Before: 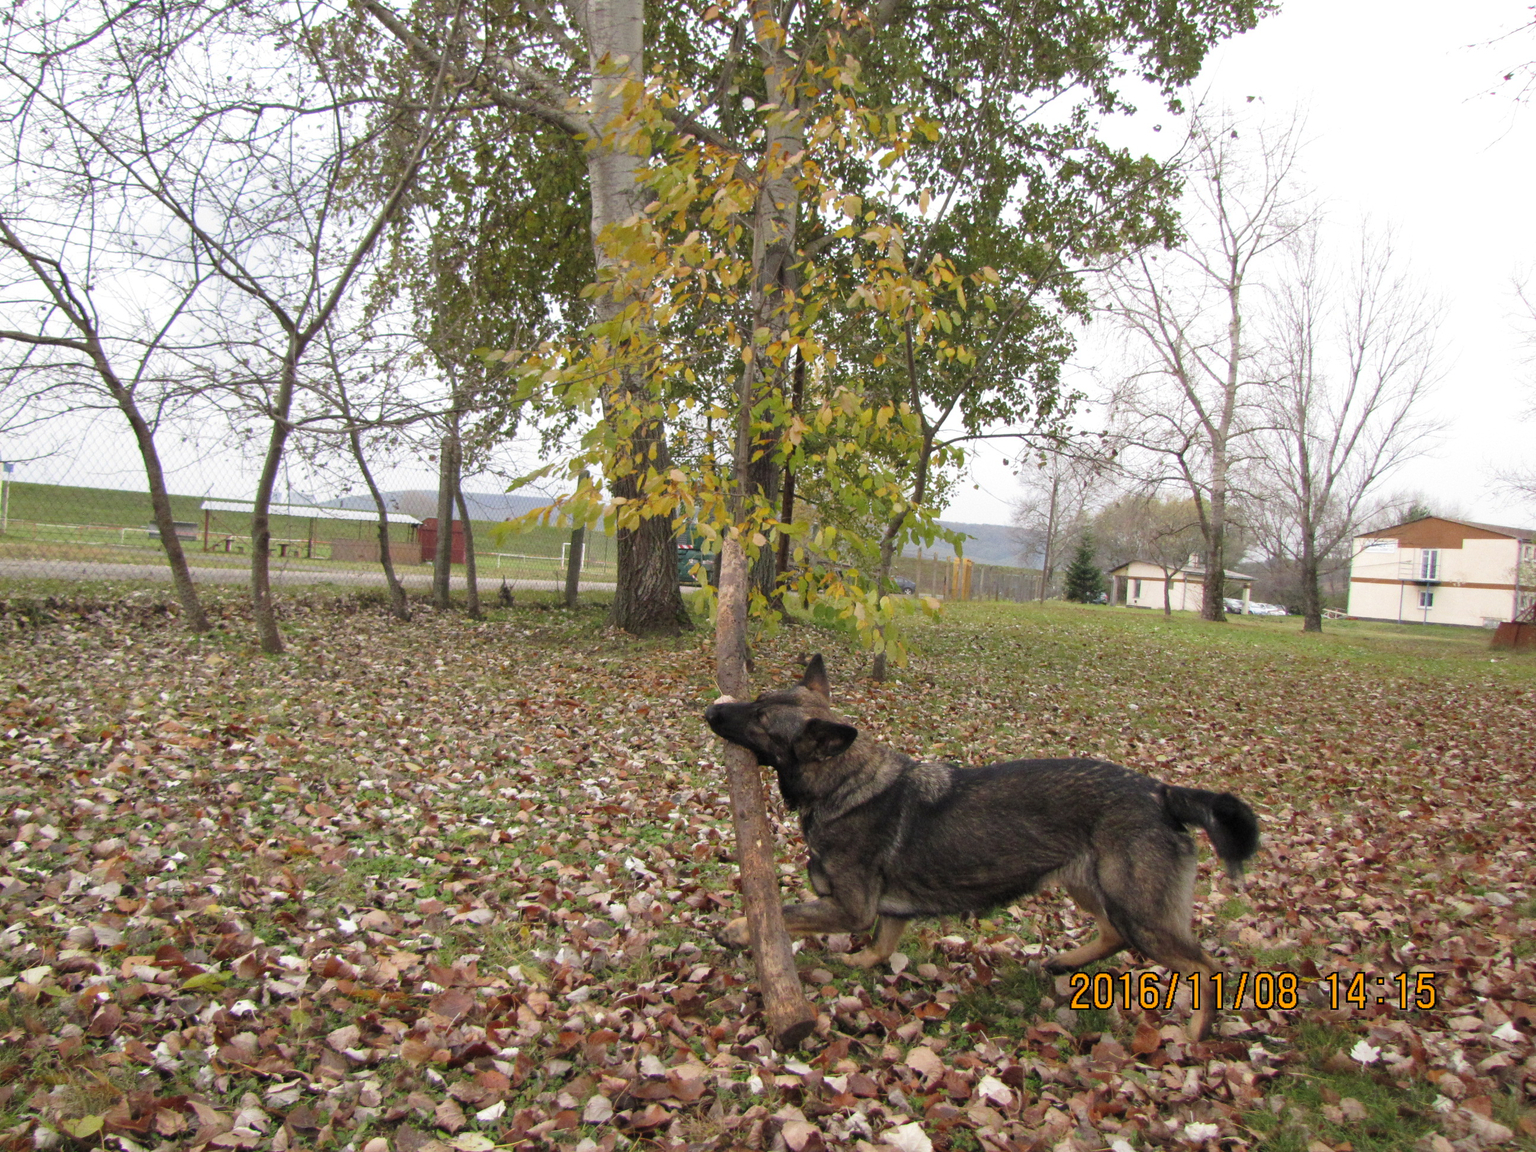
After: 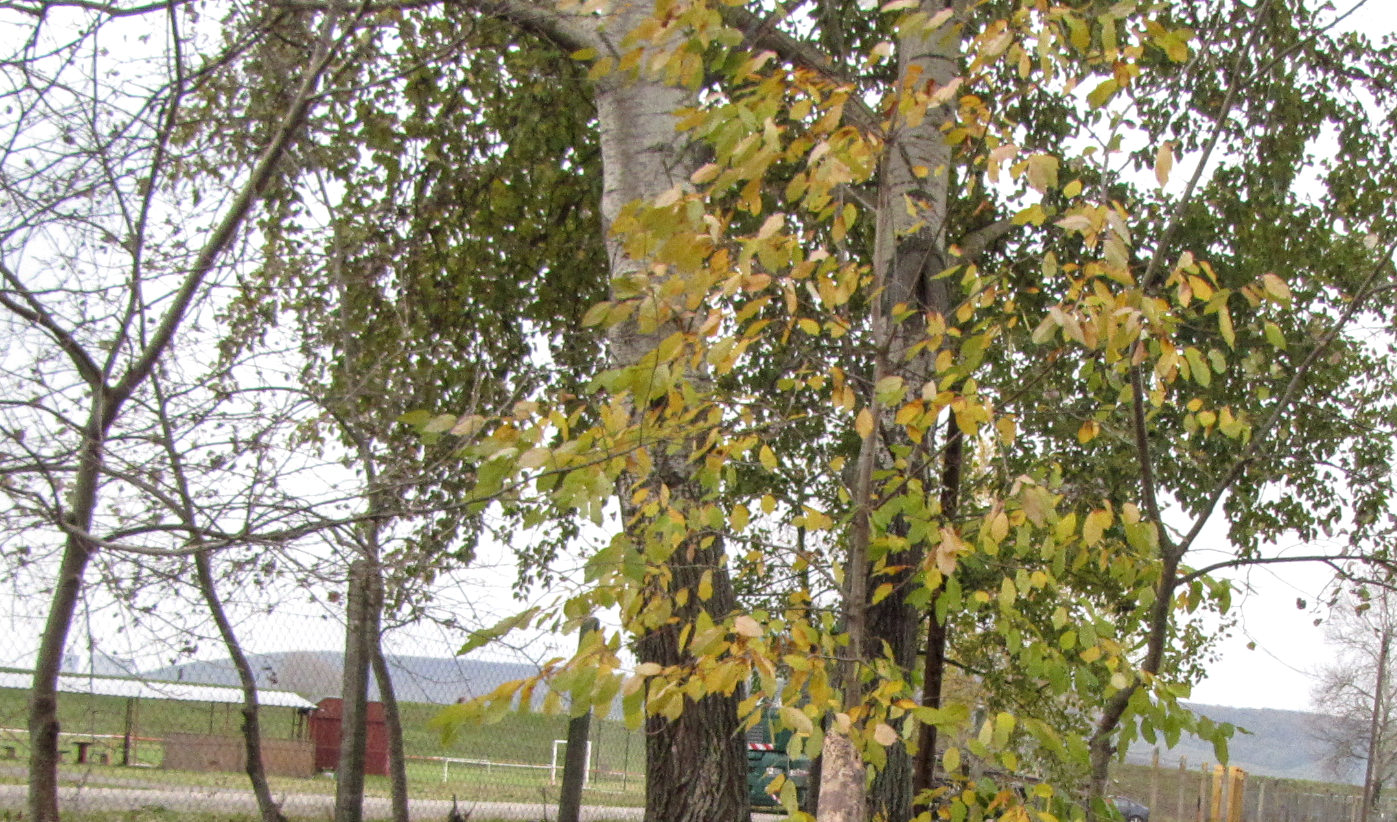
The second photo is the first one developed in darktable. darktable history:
crop: left 15.306%, top 9.065%, right 30.789%, bottom 48.638%
local contrast: detail 130%
